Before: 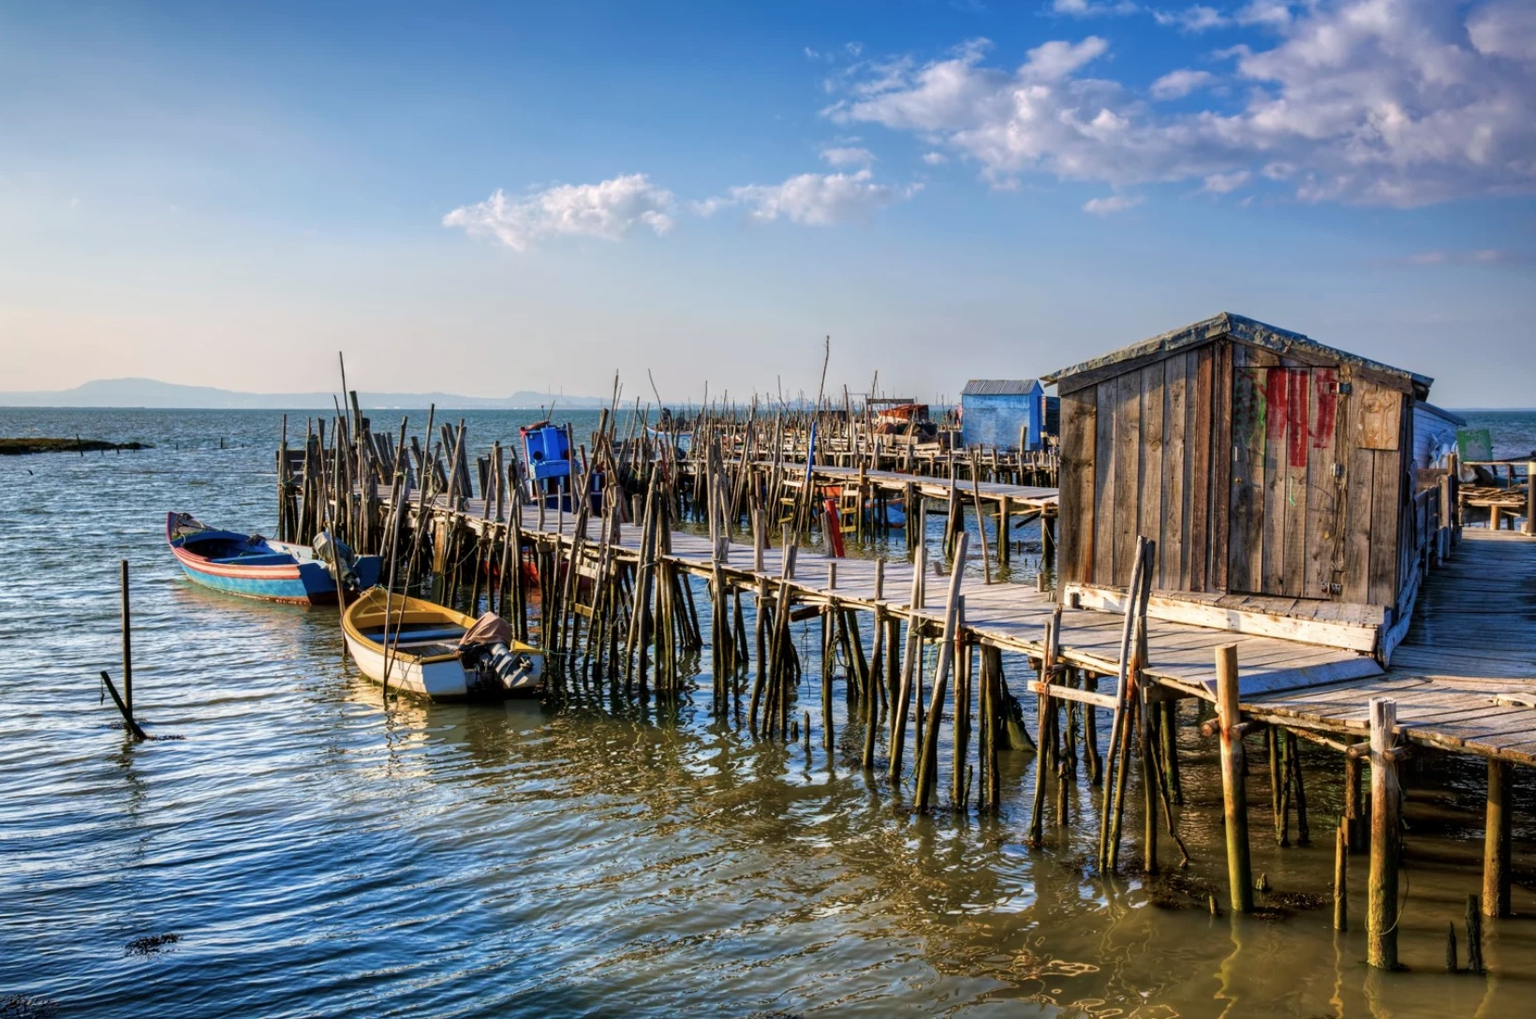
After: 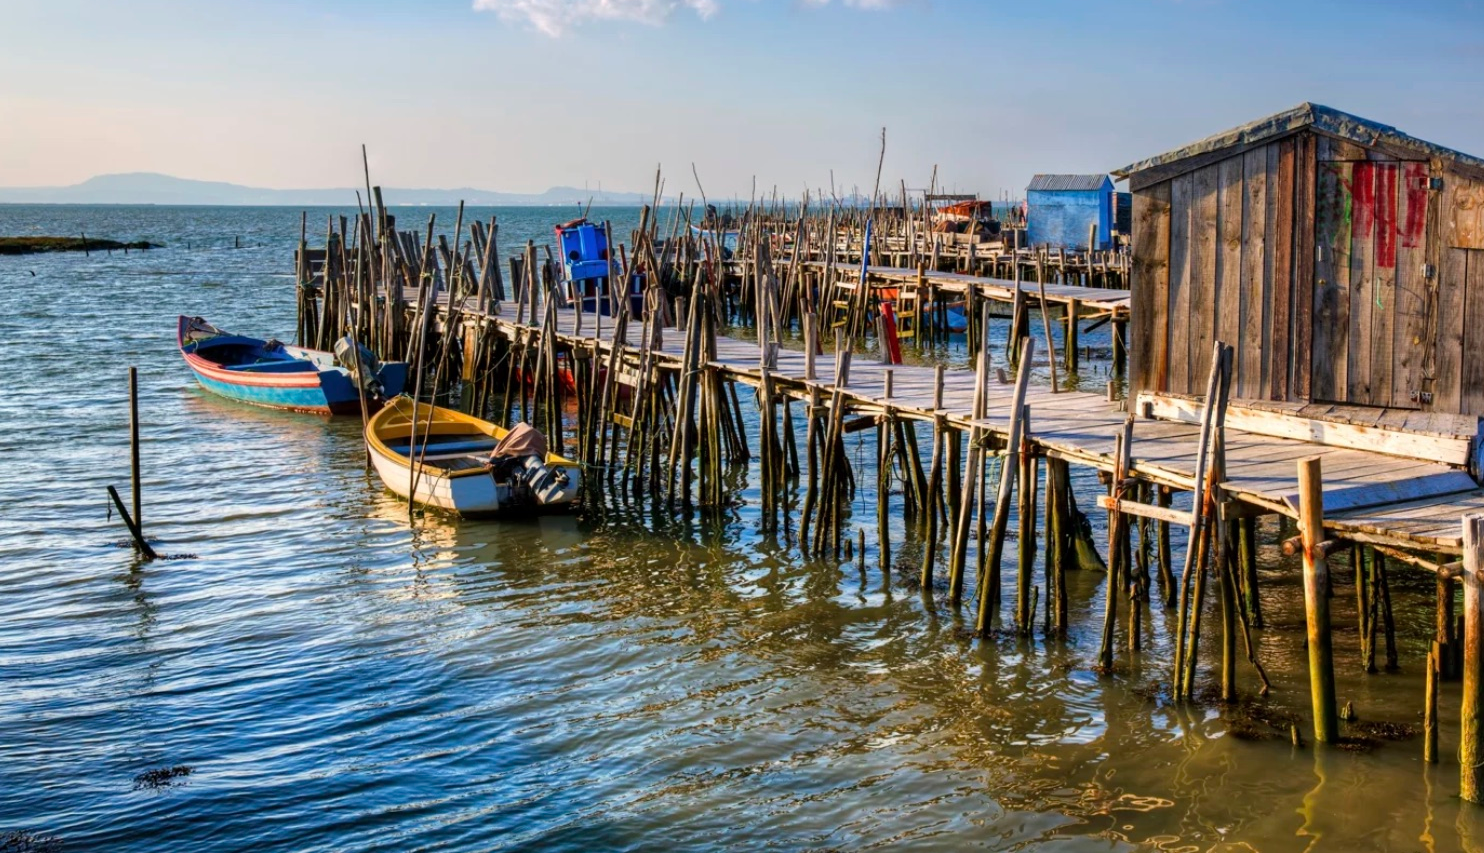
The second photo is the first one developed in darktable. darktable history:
crop: top 21.308%, right 9.451%, bottom 0.225%
